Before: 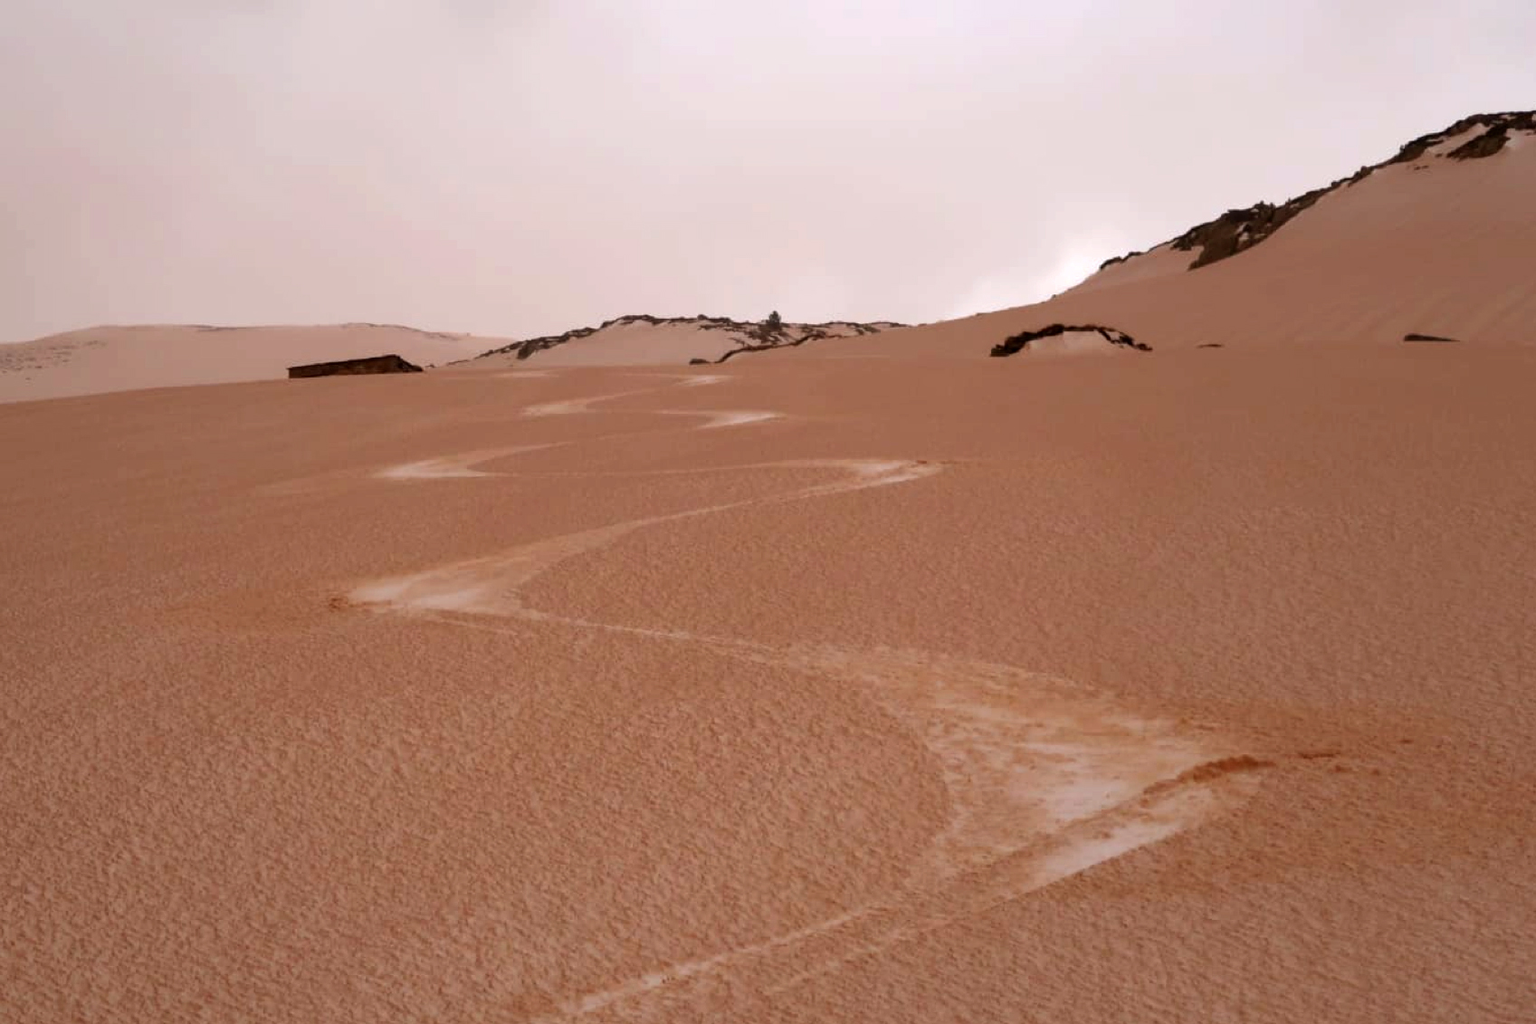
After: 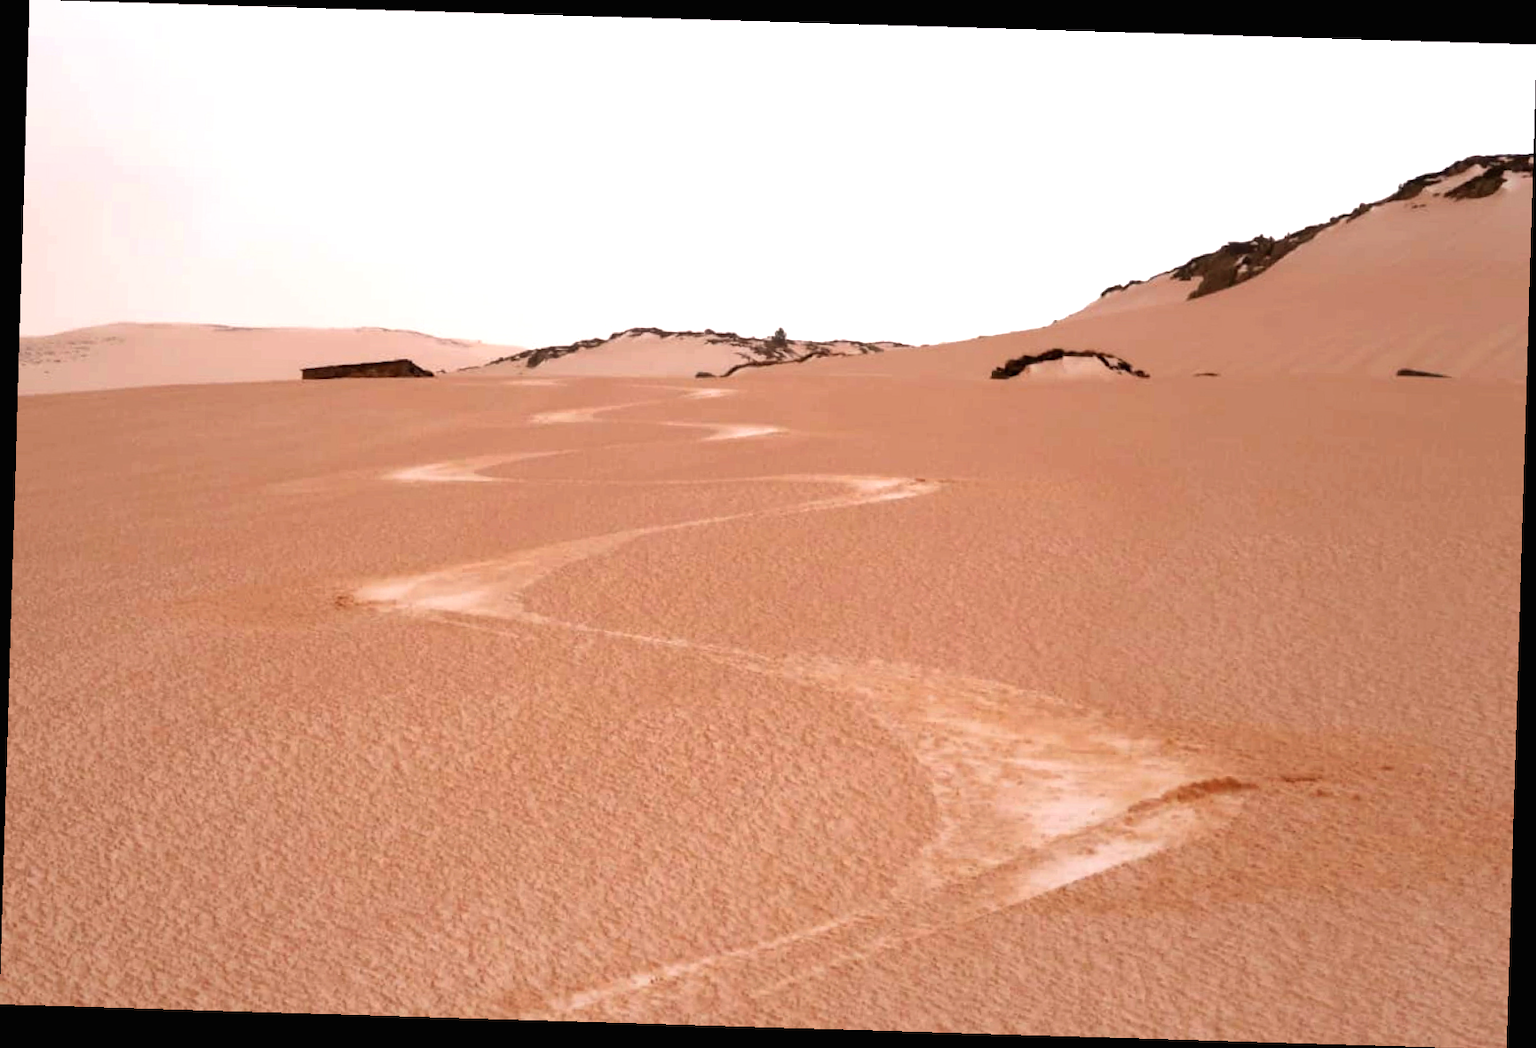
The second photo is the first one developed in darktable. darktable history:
rotate and perspective: rotation 1.72°, automatic cropping off
exposure: black level correction -0.001, exposure 0.9 EV, compensate exposure bias true, compensate highlight preservation false
